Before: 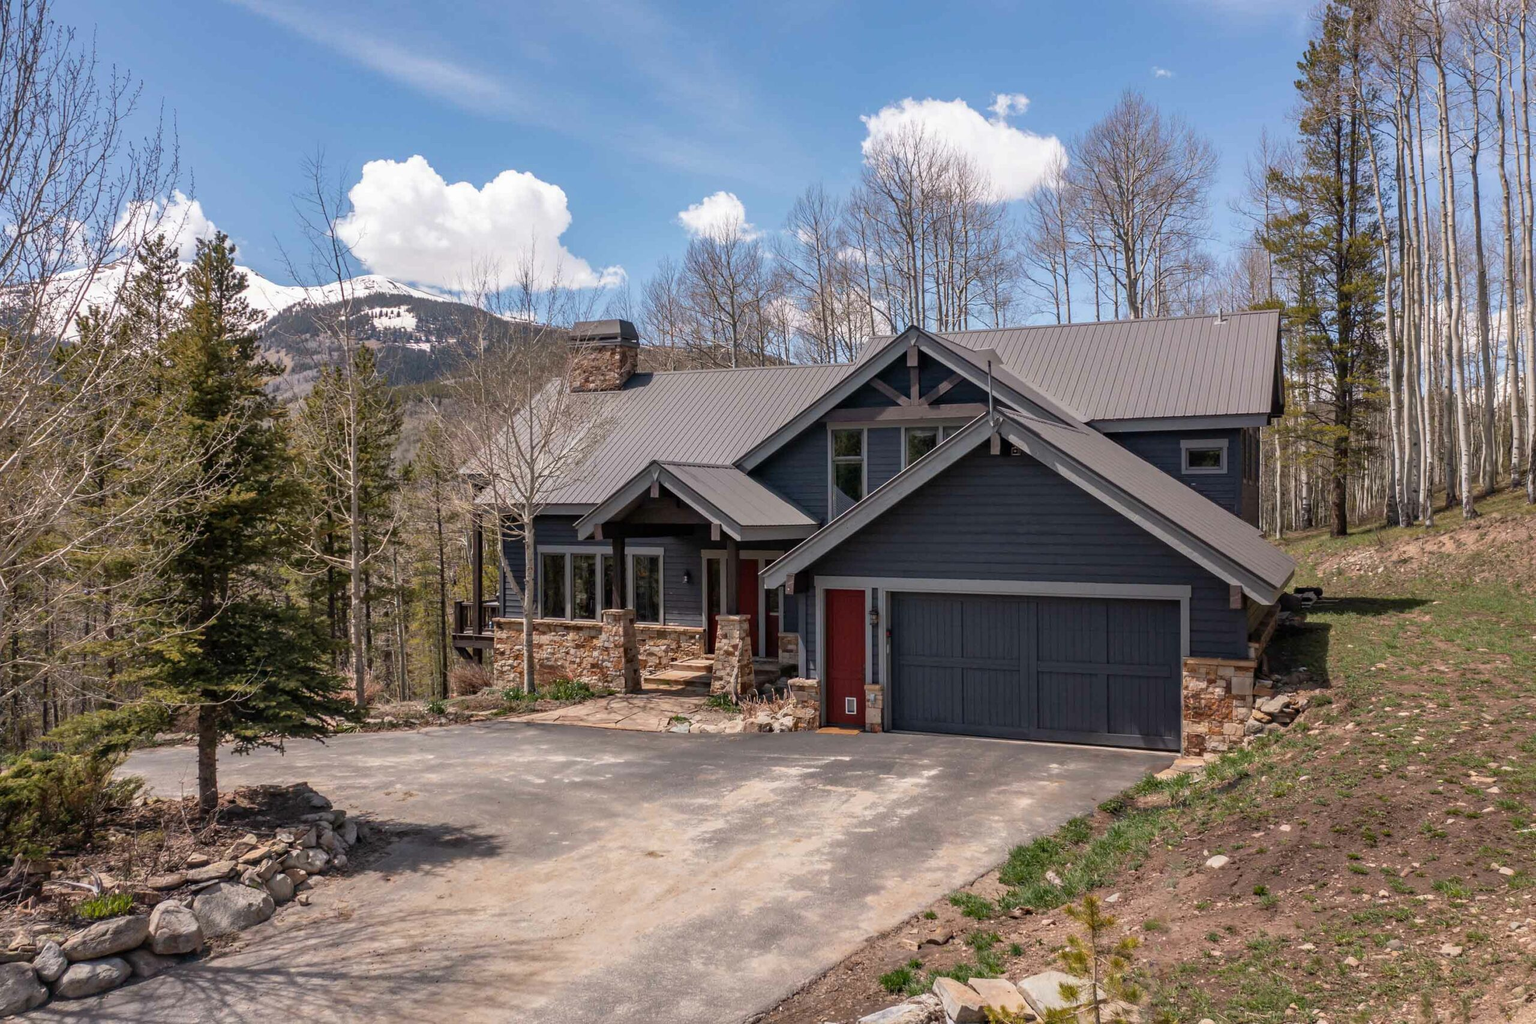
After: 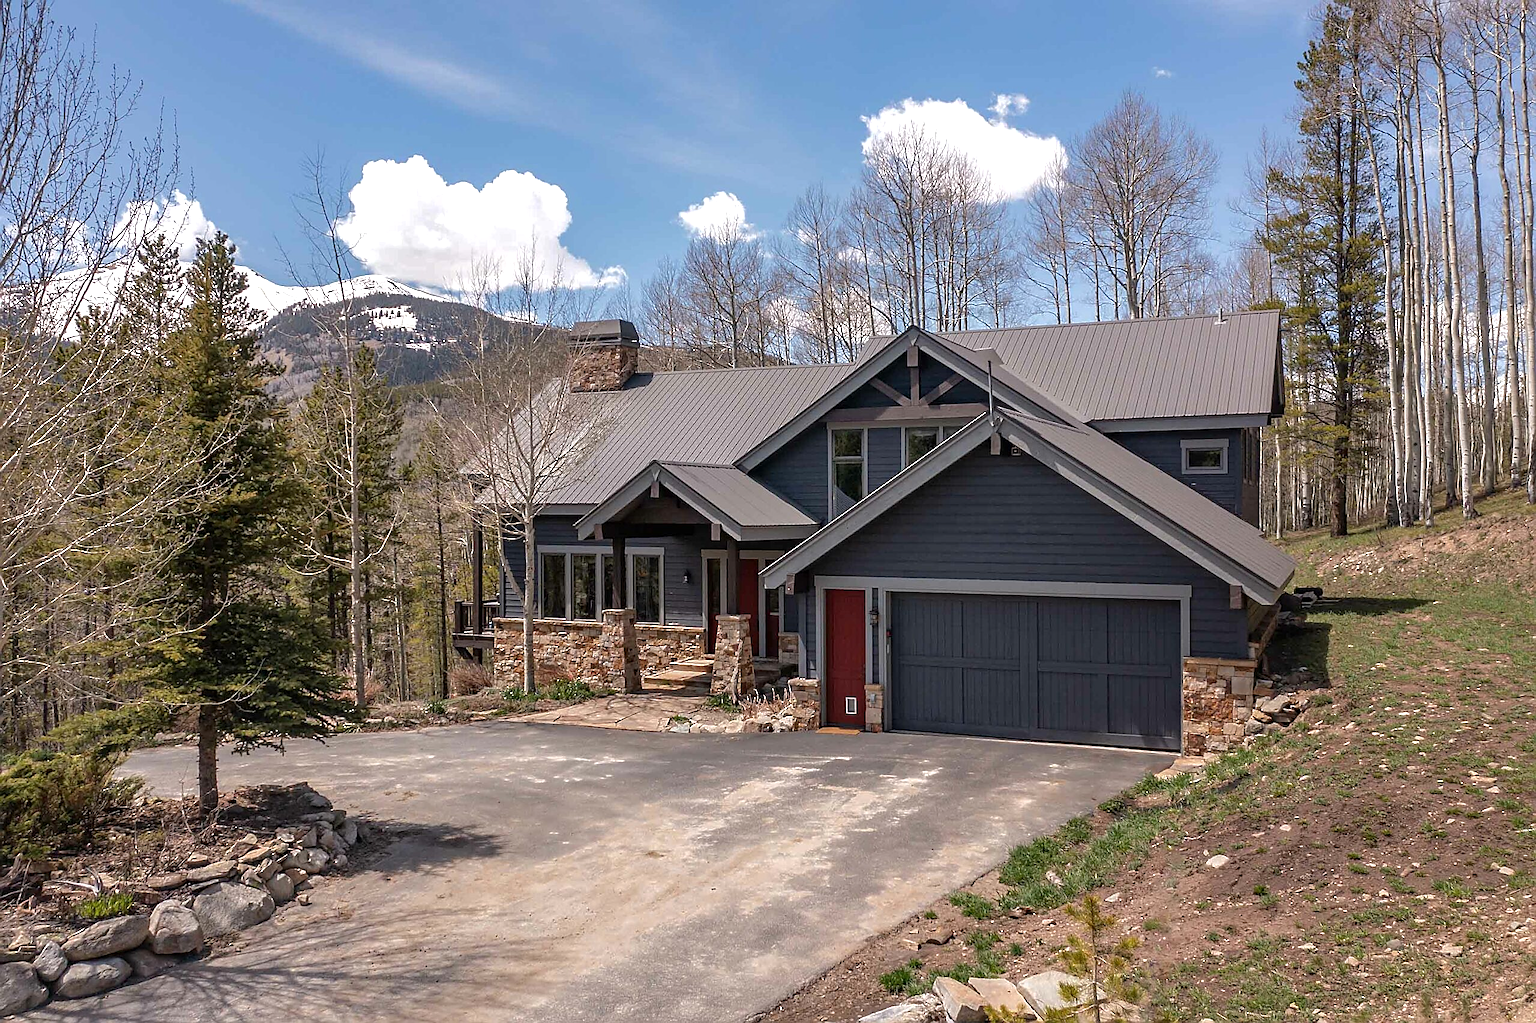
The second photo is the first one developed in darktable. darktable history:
rgb curve: curves: ch0 [(0, 0) (0.175, 0.154) (0.785, 0.663) (1, 1)]
sharpen: radius 1.4, amount 1.25, threshold 0.7
exposure: exposure 0.367 EV, compensate highlight preservation false
